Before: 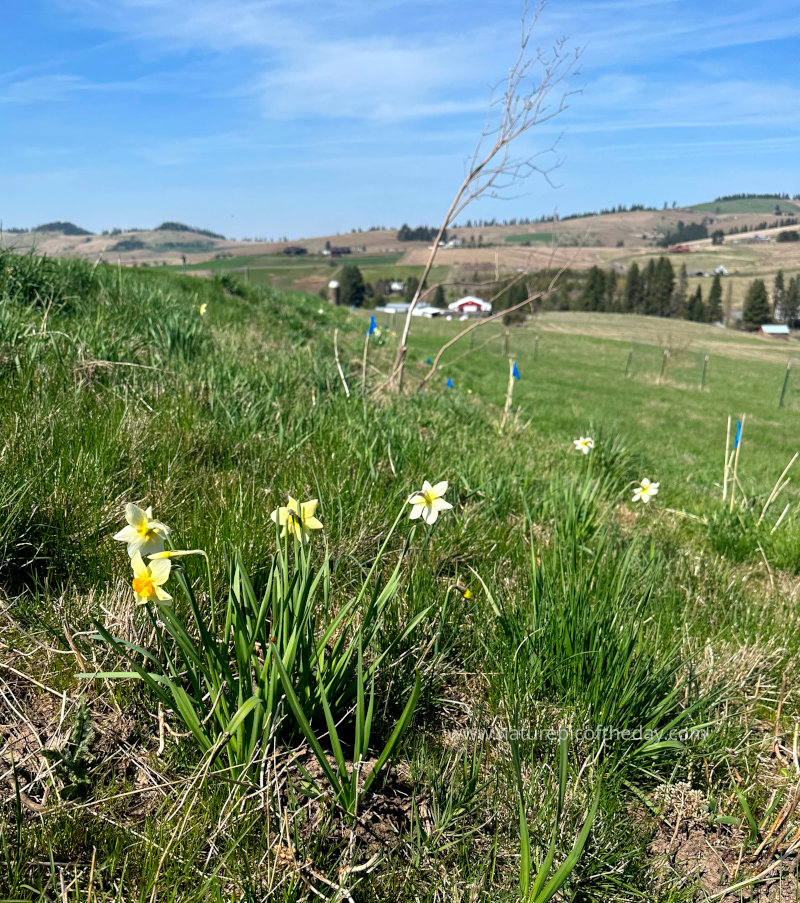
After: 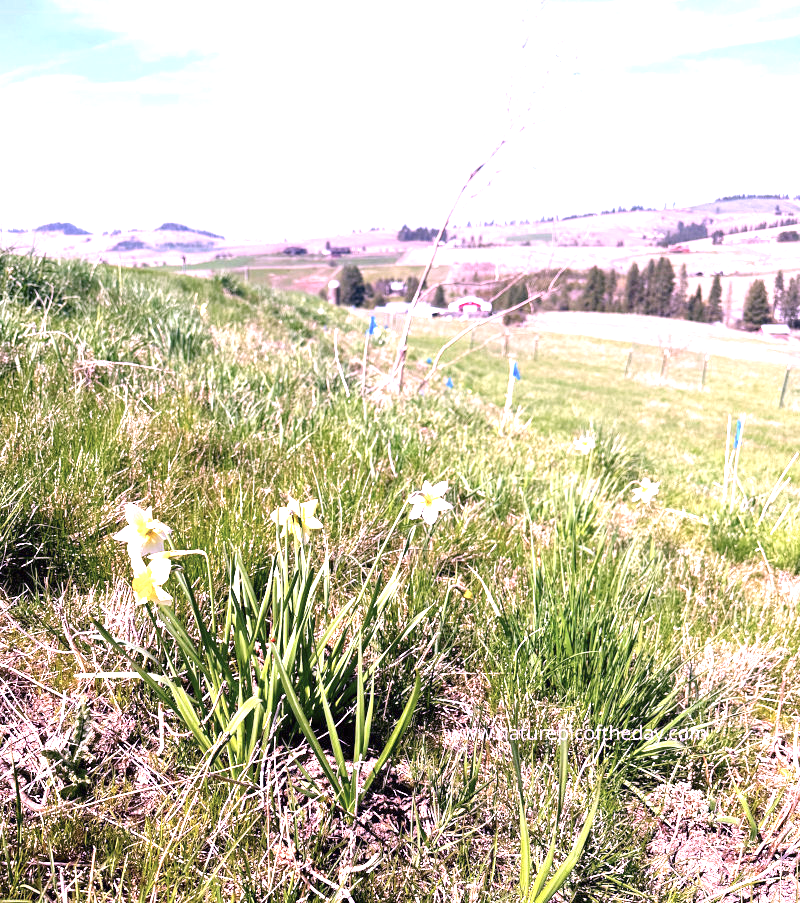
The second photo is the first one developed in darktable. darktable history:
color calibration: output R [1.107, -0.012, -0.003, 0], output B [0, 0, 1.308, 0], illuminant as shot in camera, x 0.358, y 0.373, temperature 4628.91 K, saturation algorithm version 1 (2020)
exposure: black level correction 0, exposure 1.706 EV, compensate highlight preservation false
